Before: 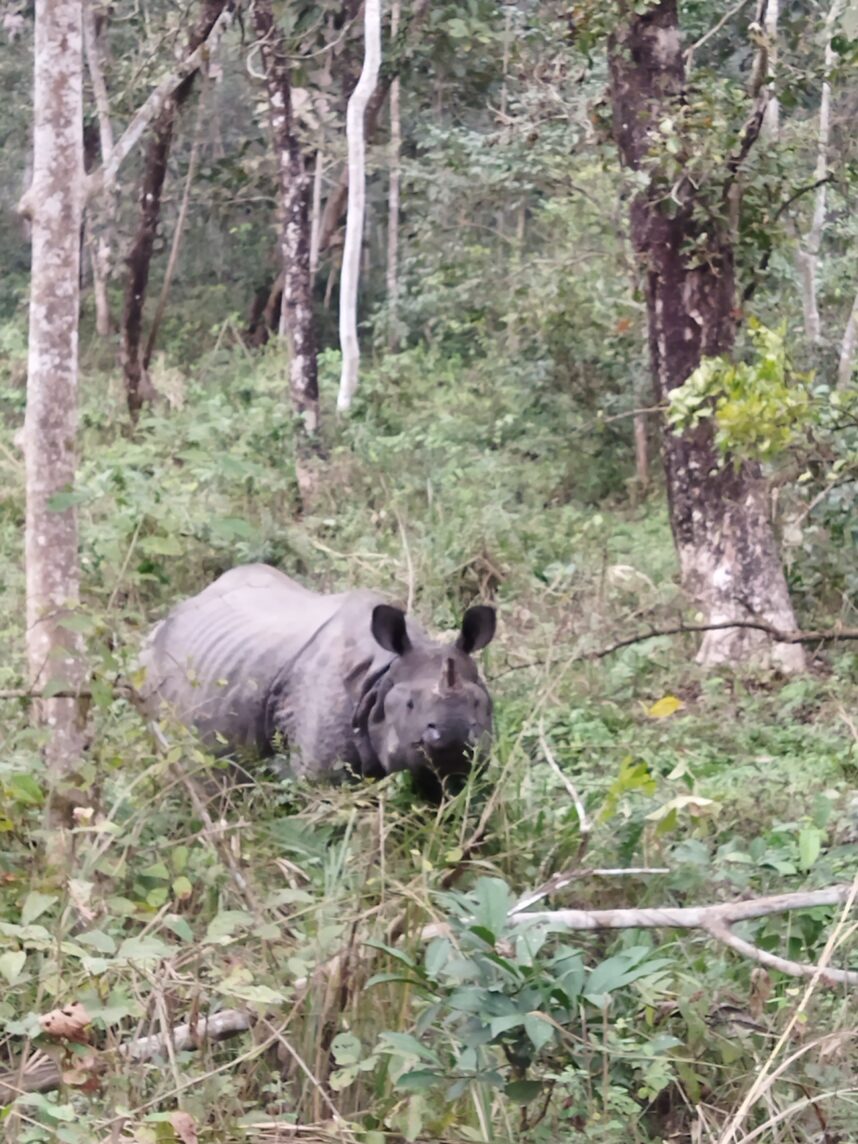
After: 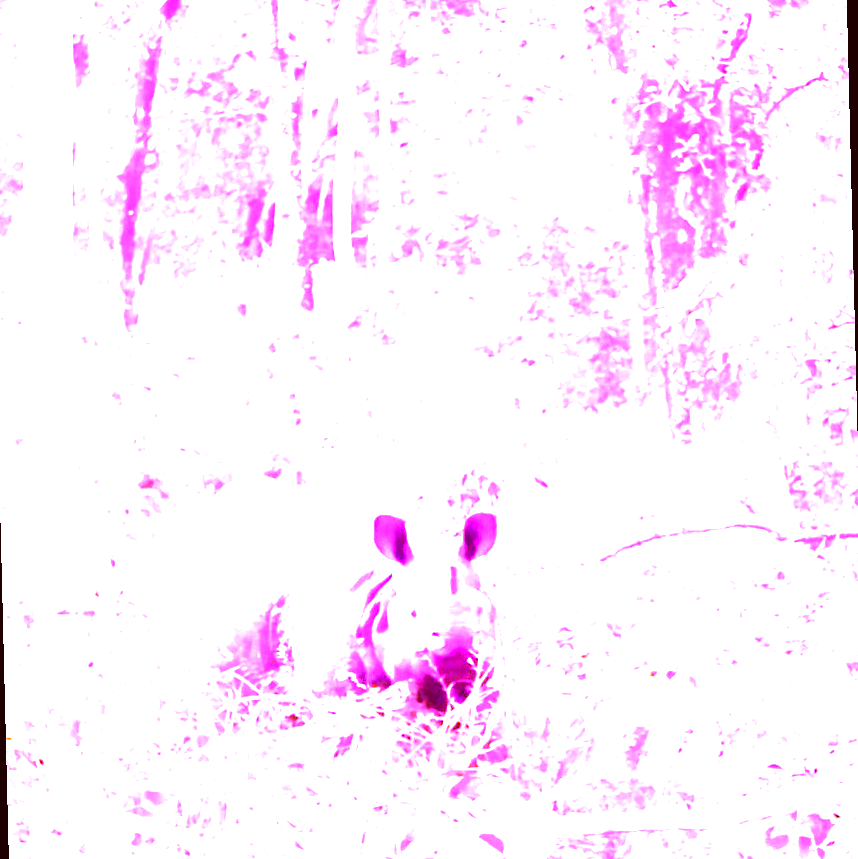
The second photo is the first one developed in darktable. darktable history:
rotate and perspective: rotation -1.42°, crop left 0.016, crop right 0.984, crop top 0.035, crop bottom 0.965
color calibration: x 0.38, y 0.391, temperature 4086.74 K
color correction: highlights a* -5.3, highlights b* 9.8, shadows a* 9.8, shadows b* 24.26
crop and rotate: top 5.667%, bottom 14.937%
contrast equalizer: y [[0.439, 0.44, 0.442, 0.457, 0.493, 0.498], [0.5 ×6], [0.5 ×6], [0 ×6], [0 ×6]], mix 0.59
white balance: red 8, blue 8
exposure: exposure -0.157 EV, compensate highlight preservation false
